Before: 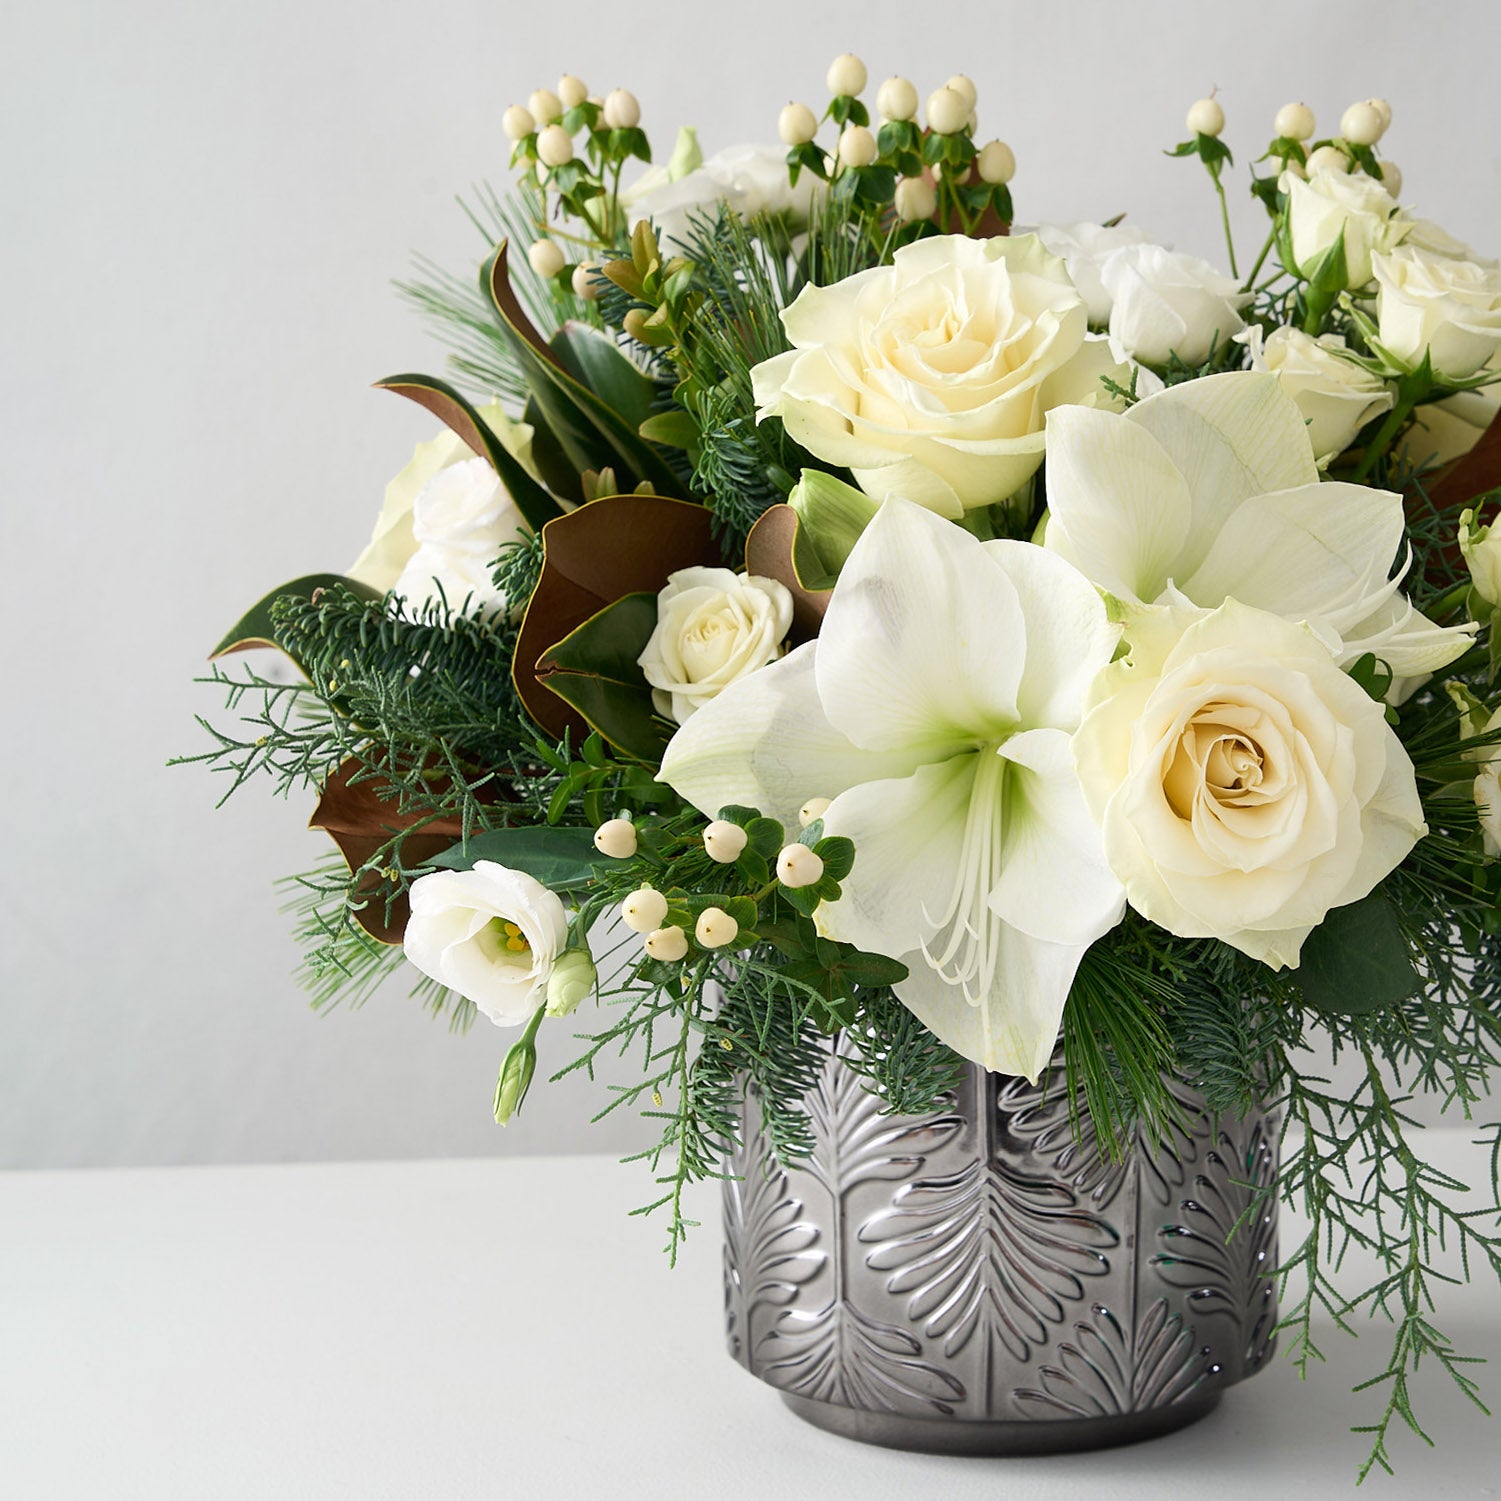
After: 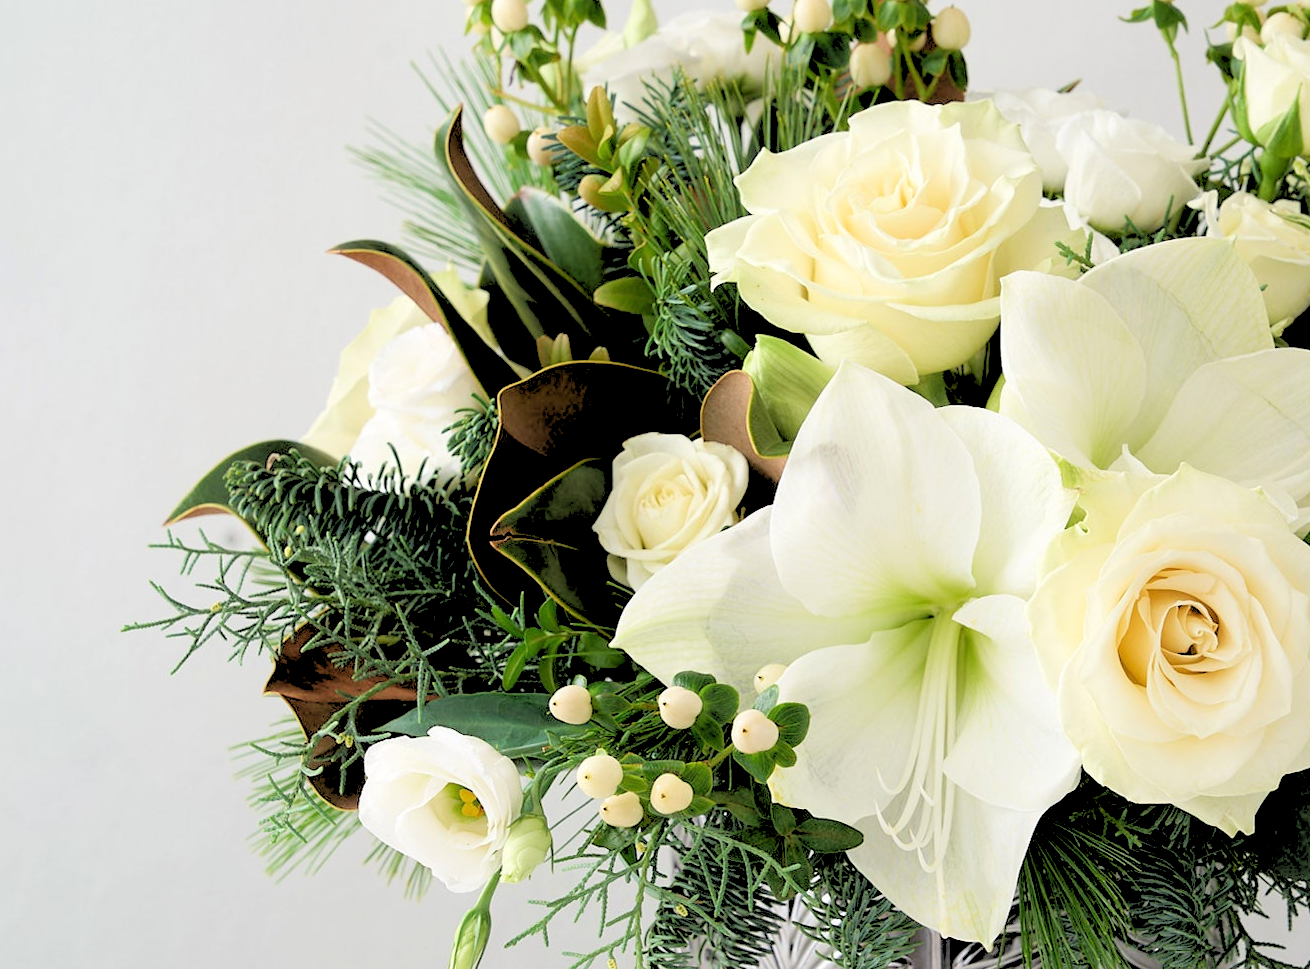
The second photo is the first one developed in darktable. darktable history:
crop: left 3.015%, top 8.969%, right 9.647%, bottom 26.457%
rgb levels: levels [[0.027, 0.429, 0.996], [0, 0.5, 1], [0, 0.5, 1]]
